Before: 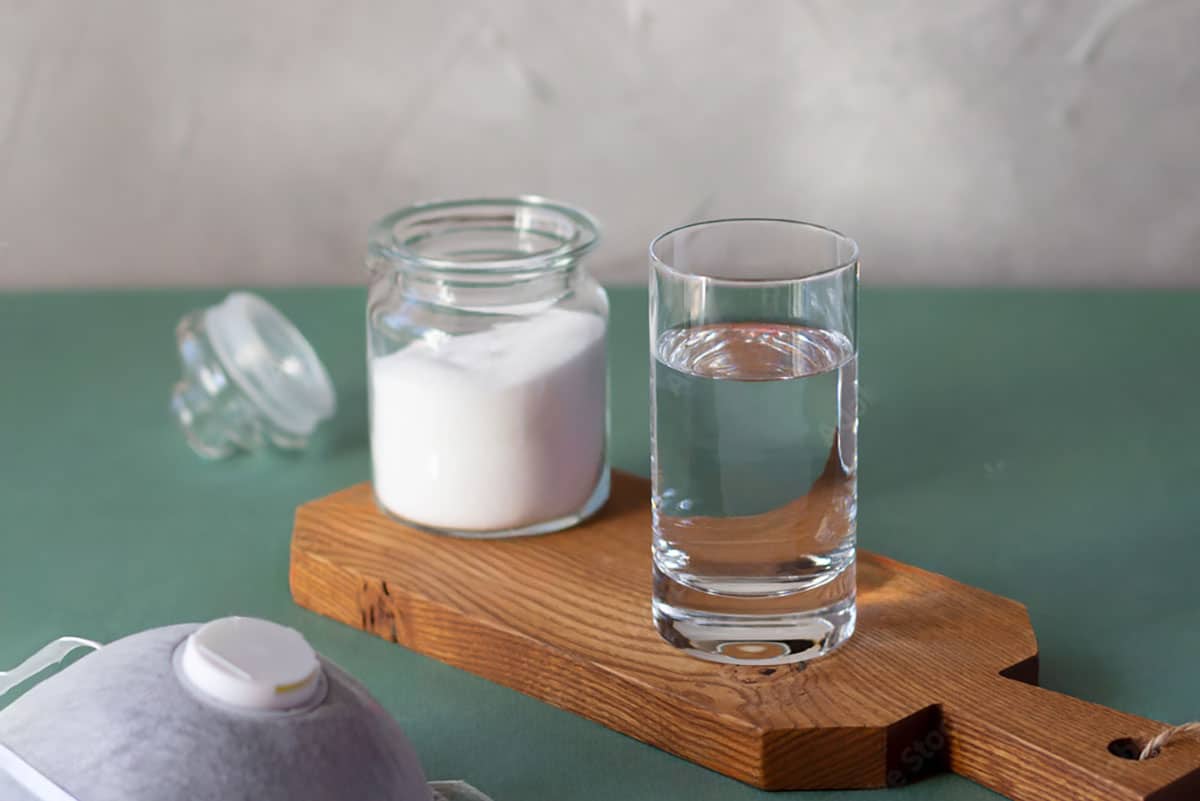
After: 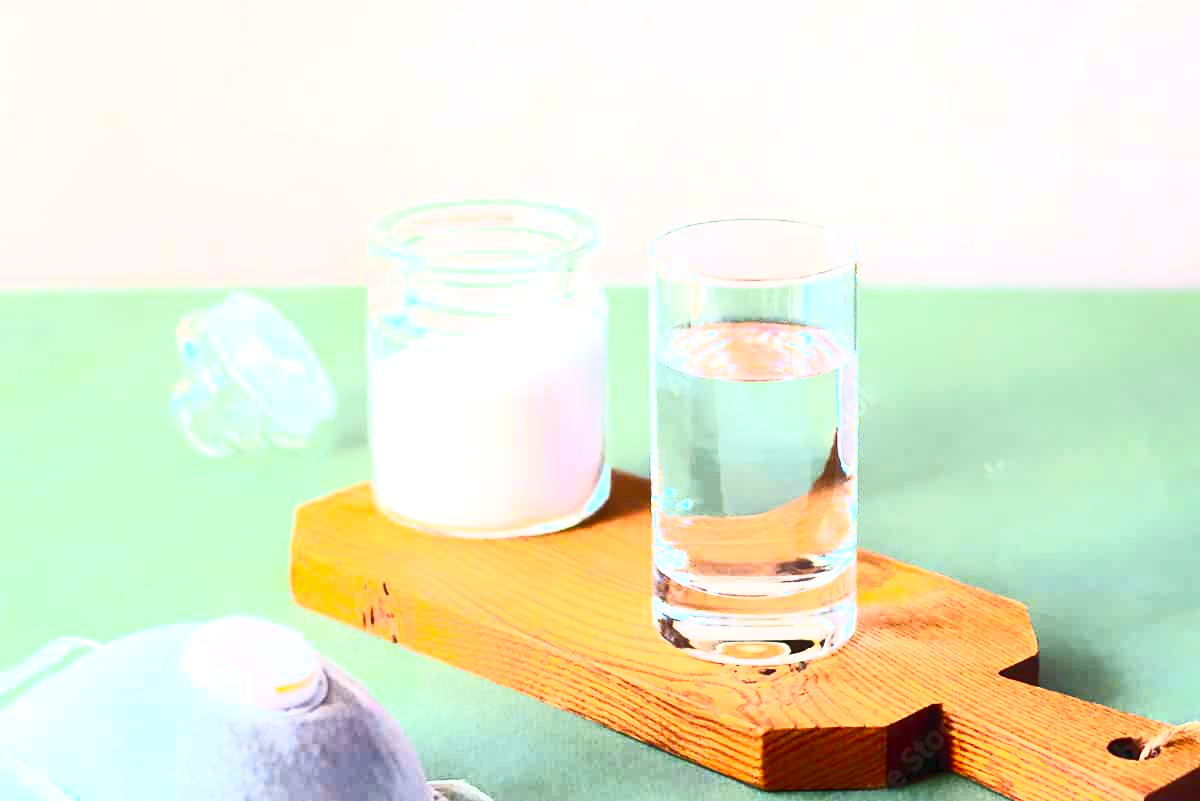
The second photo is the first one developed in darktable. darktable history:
contrast brightness saturation: contrast 0.815, brightness 0.581, saturation 0.582
color zones: curves: ch0 [(0.254, 0.492) (0.724, 0.62)]; ch1 [(0.25, 0.528) (0.719, 0.796)]; ch2 [(0, 0.472) (0.25, 0.5) (0.73, 0.184)]
exposure: exposure 1.225 EV, compensate exposure bias true, compensate highlight preservation false
